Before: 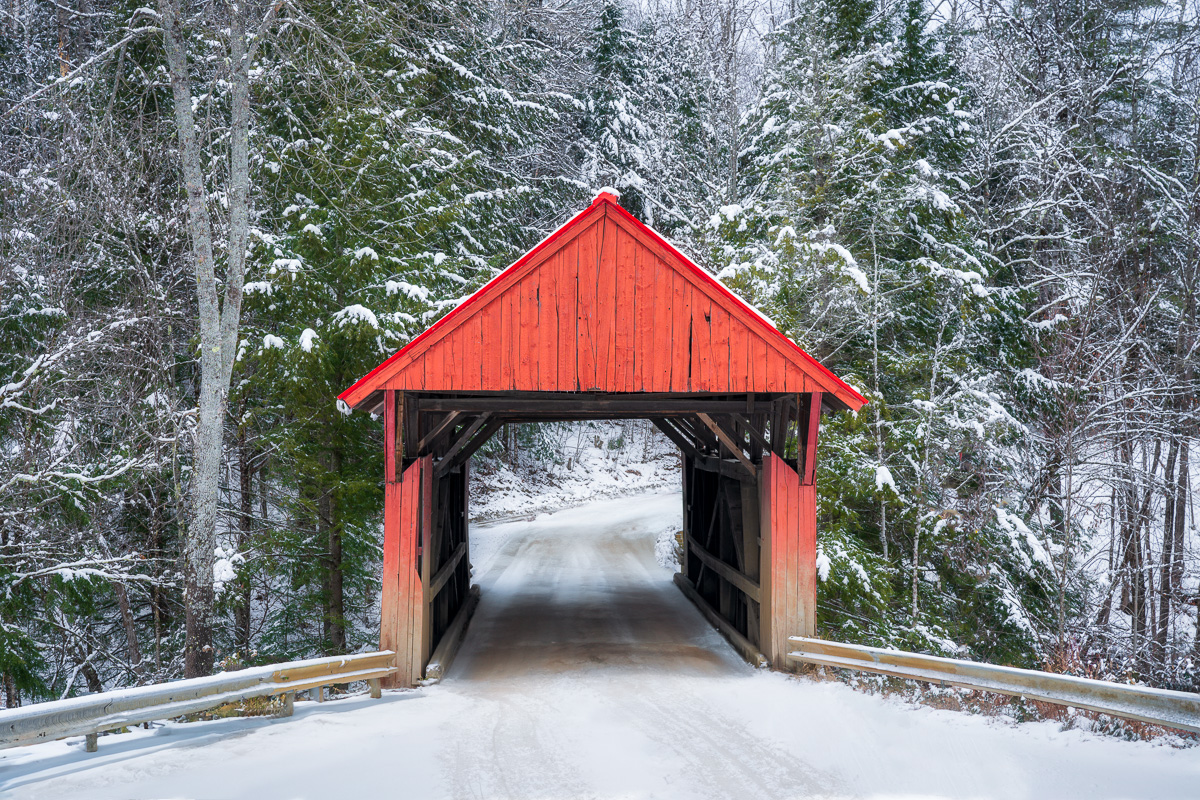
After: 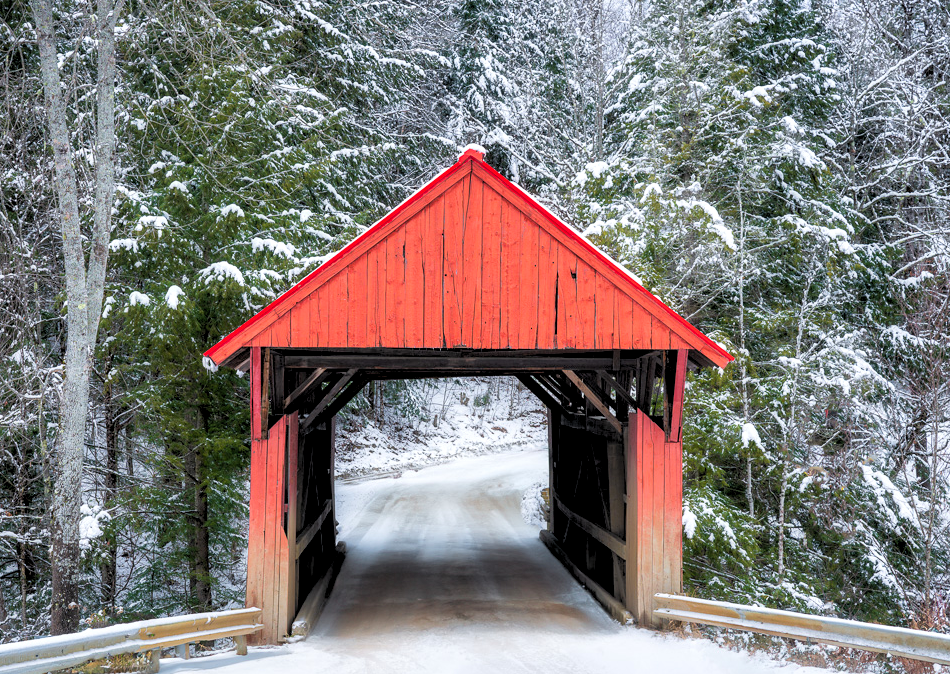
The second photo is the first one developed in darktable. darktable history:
rgb levels: levels [[0.013, 0.434, 0.89], [0, 0.5, 1], [0, 0.5, 1]]
crop: left 11.225%, top 5.381%, right 9.565%, bottom 10.314%
